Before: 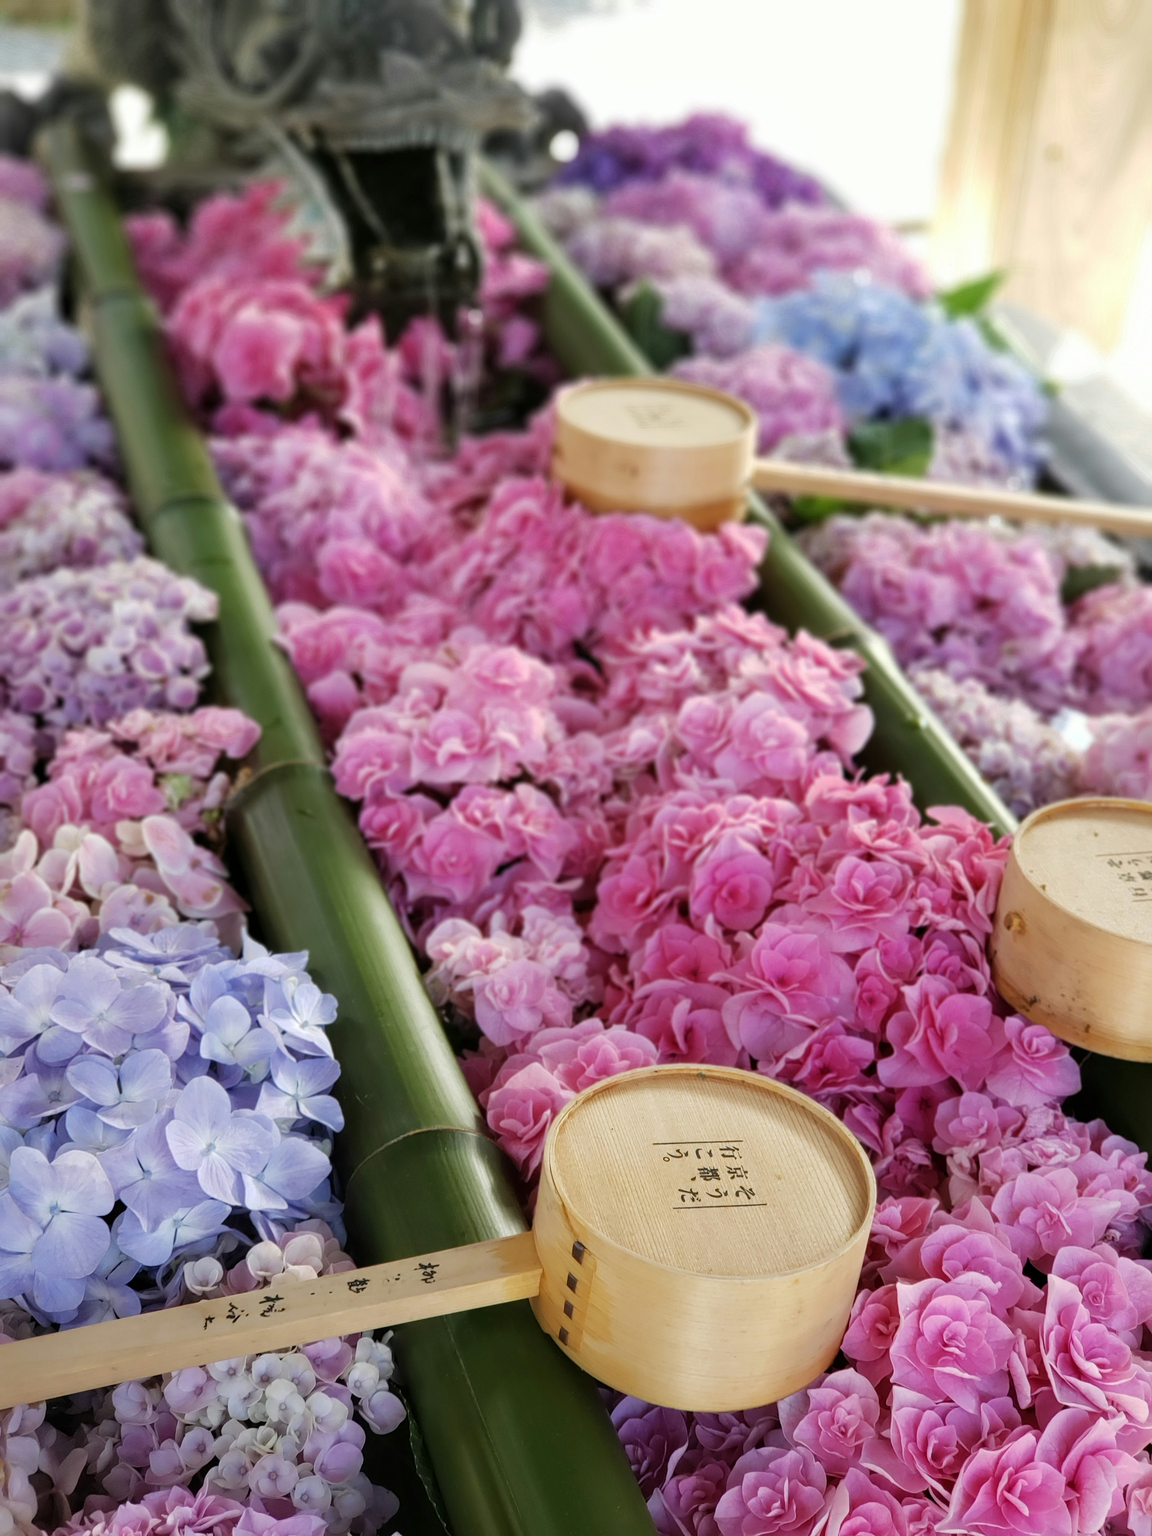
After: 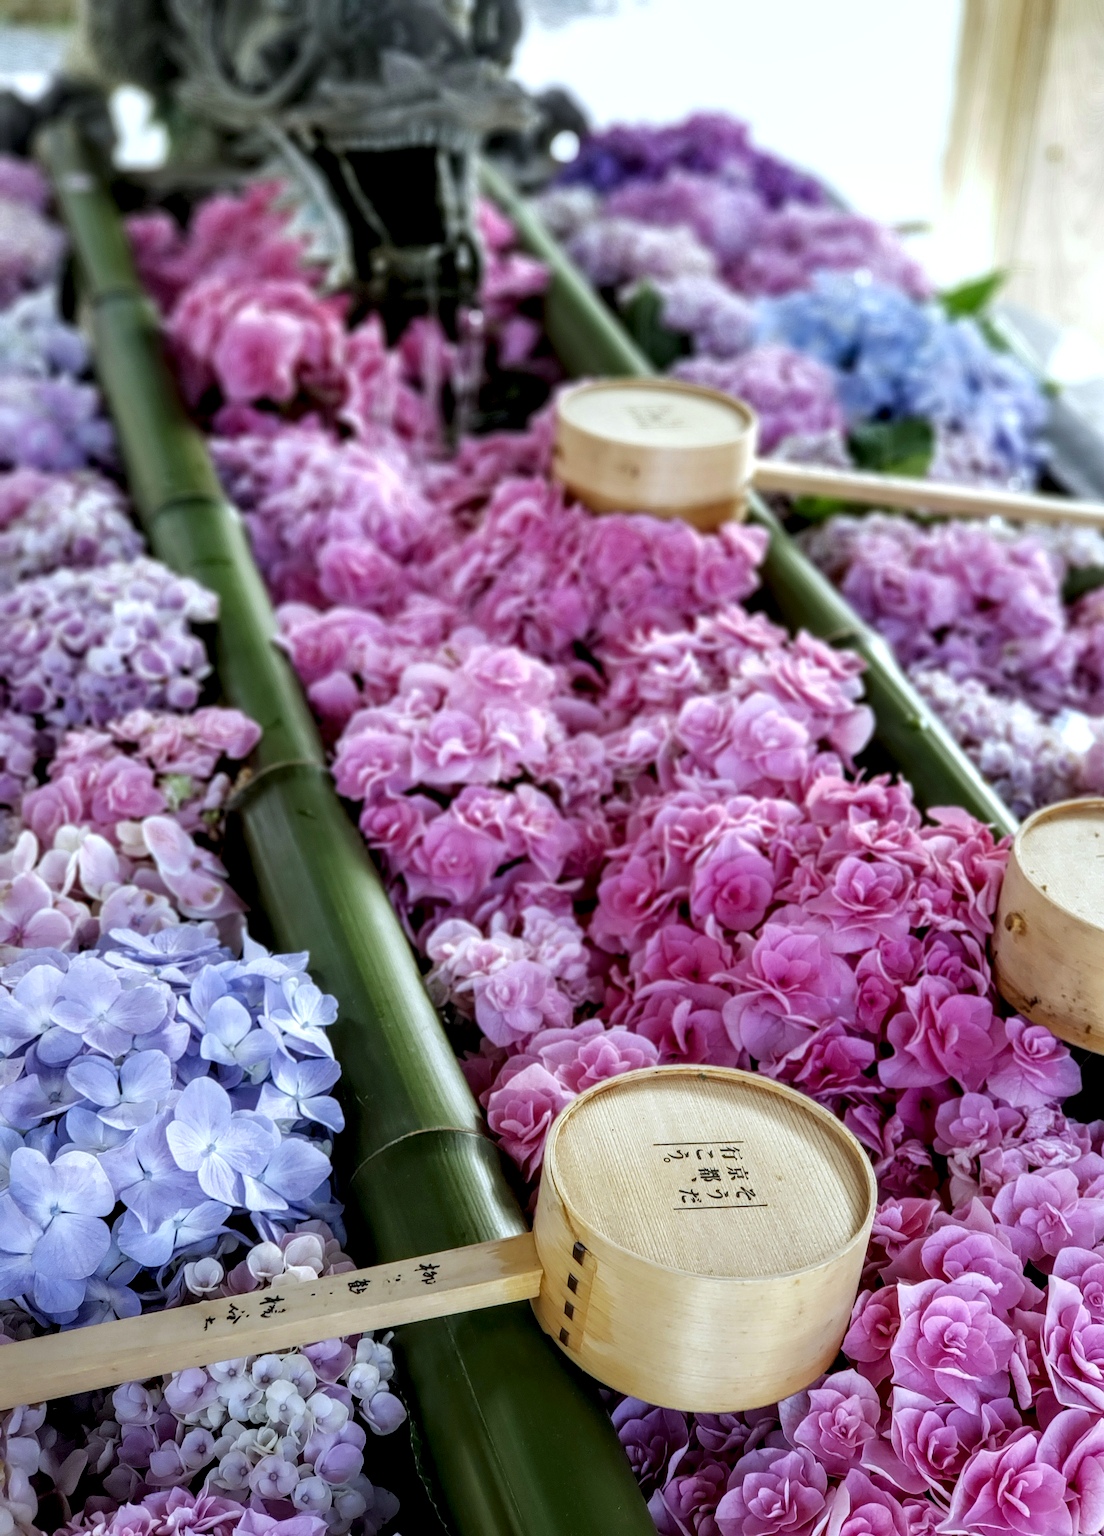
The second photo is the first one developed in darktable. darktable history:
white balance: red 0.924, blue 1.095
local contrast: highlights 60%, shadows 60%, detail 160%
crop: right 4.126%, bottom 0.031%
